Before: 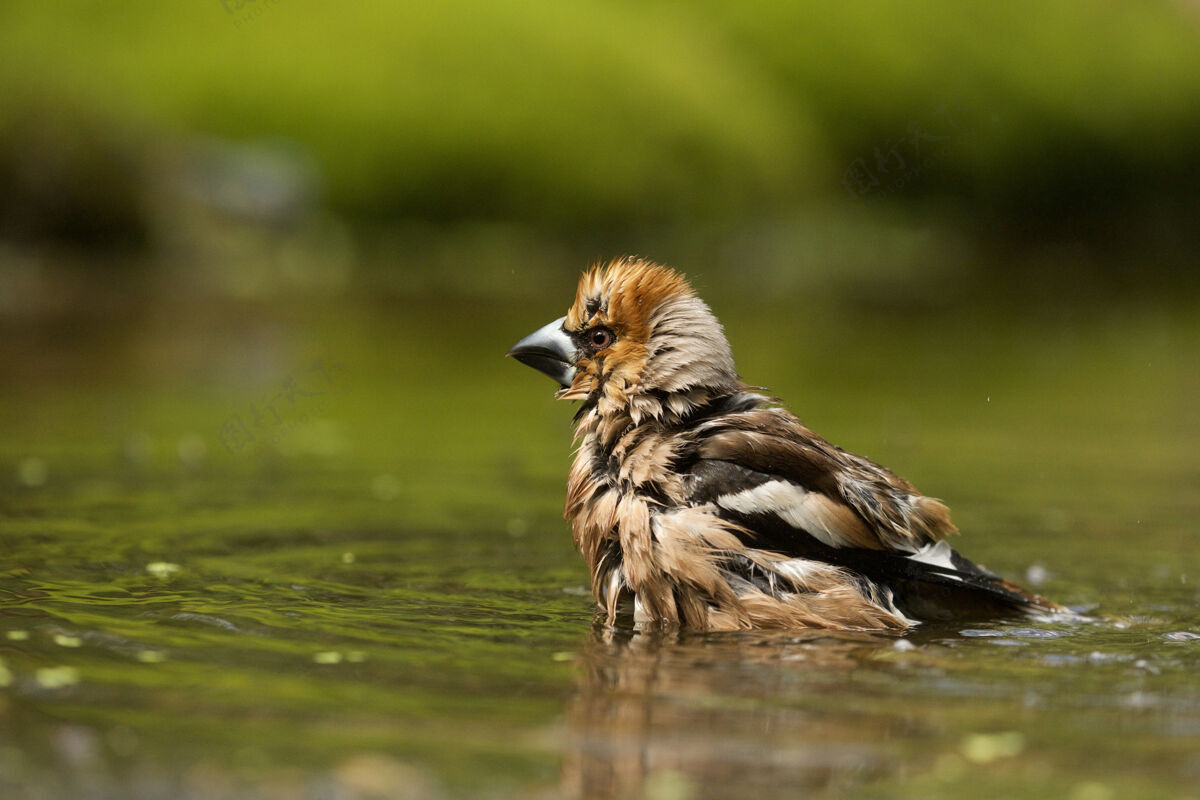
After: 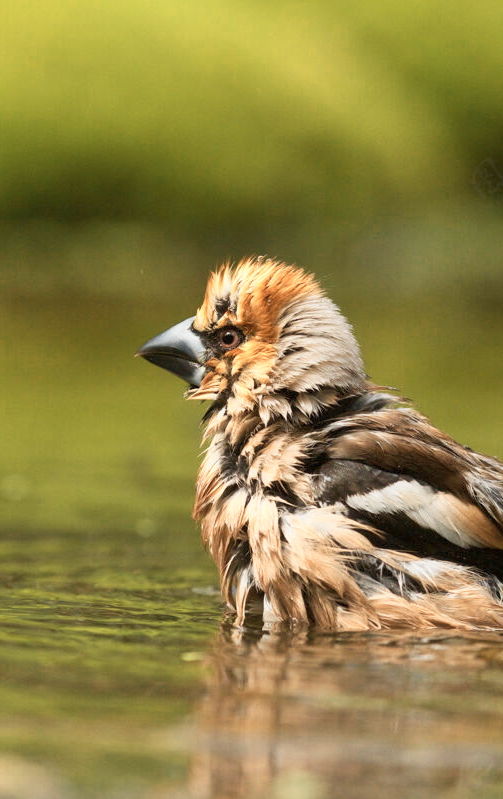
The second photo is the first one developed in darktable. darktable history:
crop: left 30.95%, right 27.101%
tone equalizer: -8 EV 0.275 EV, -7 EV 0.415 EV, -6 EV 0.415 EV, -5 EV 0.213 EV, -3 EV -0.242 EV, -2 EV -0.406 EV, -1 EV -0.398 EV, +0 EV -0.244 EV
base curve: curves: ch0 [(0, 0) (0.204, 0.334) (0.55, 0.733) (1, 1)], preserve colors none
color zones: curves: ch0 [(0.018, 0.548) (0.197, 0.654) (0.425, 0.447) (0.605, 0.658) (0.732, 0.579)]; ch1 [(0.105, 0.531) (0.224, 0.531) (0.386, 0.39) (0.618, 0.456) (0.732, 0.456) (0.956, 0.421)]; ch2 [(0.039, 0.583) (0.215, 0.465) (0.399, 0.544) (0.465, 0.548) (0.614, 0.447) (0.724, 0.43) (0.882, 0.623) (0.956, 0.632)]
